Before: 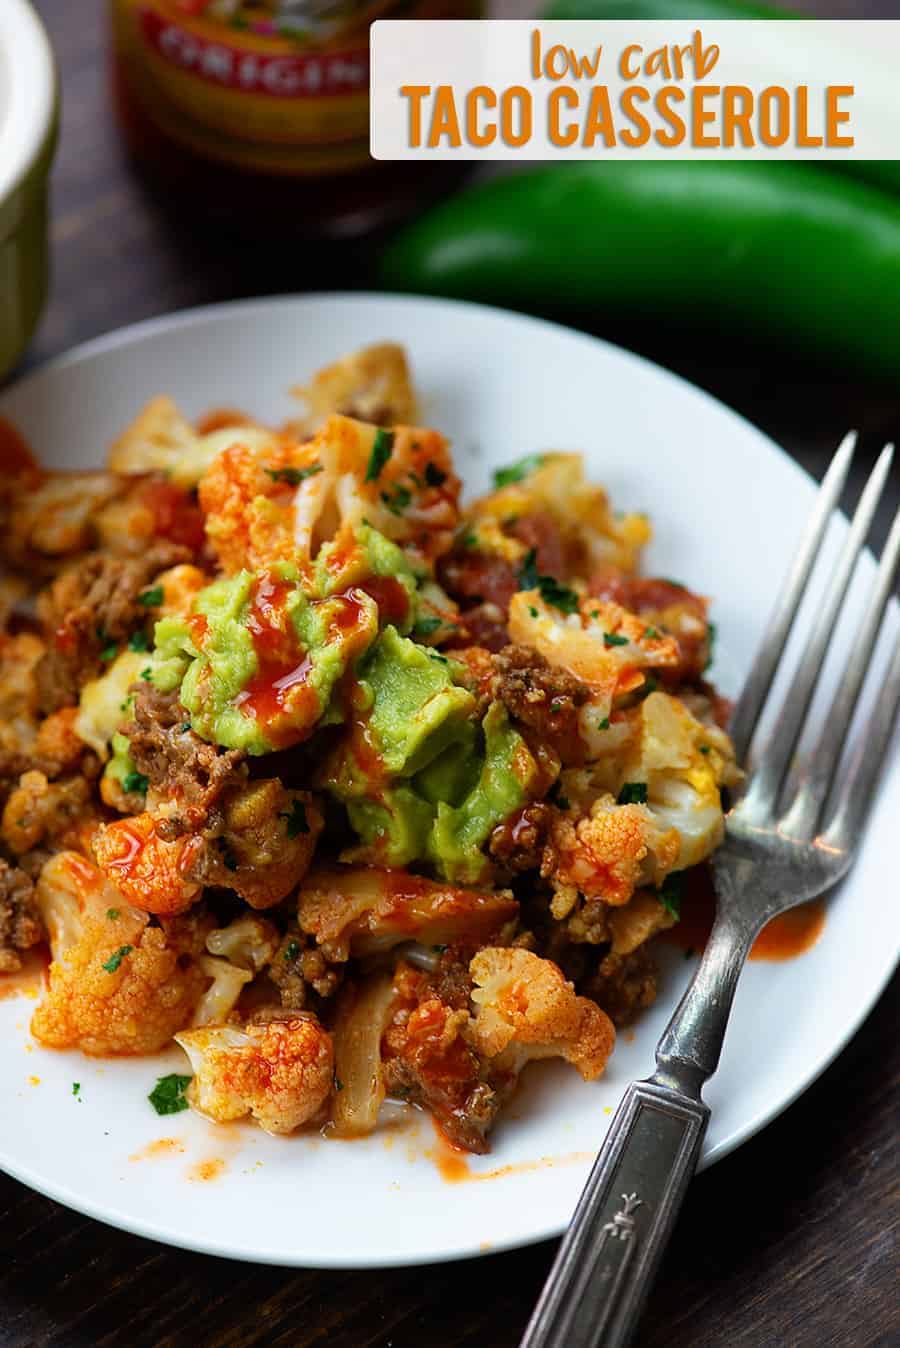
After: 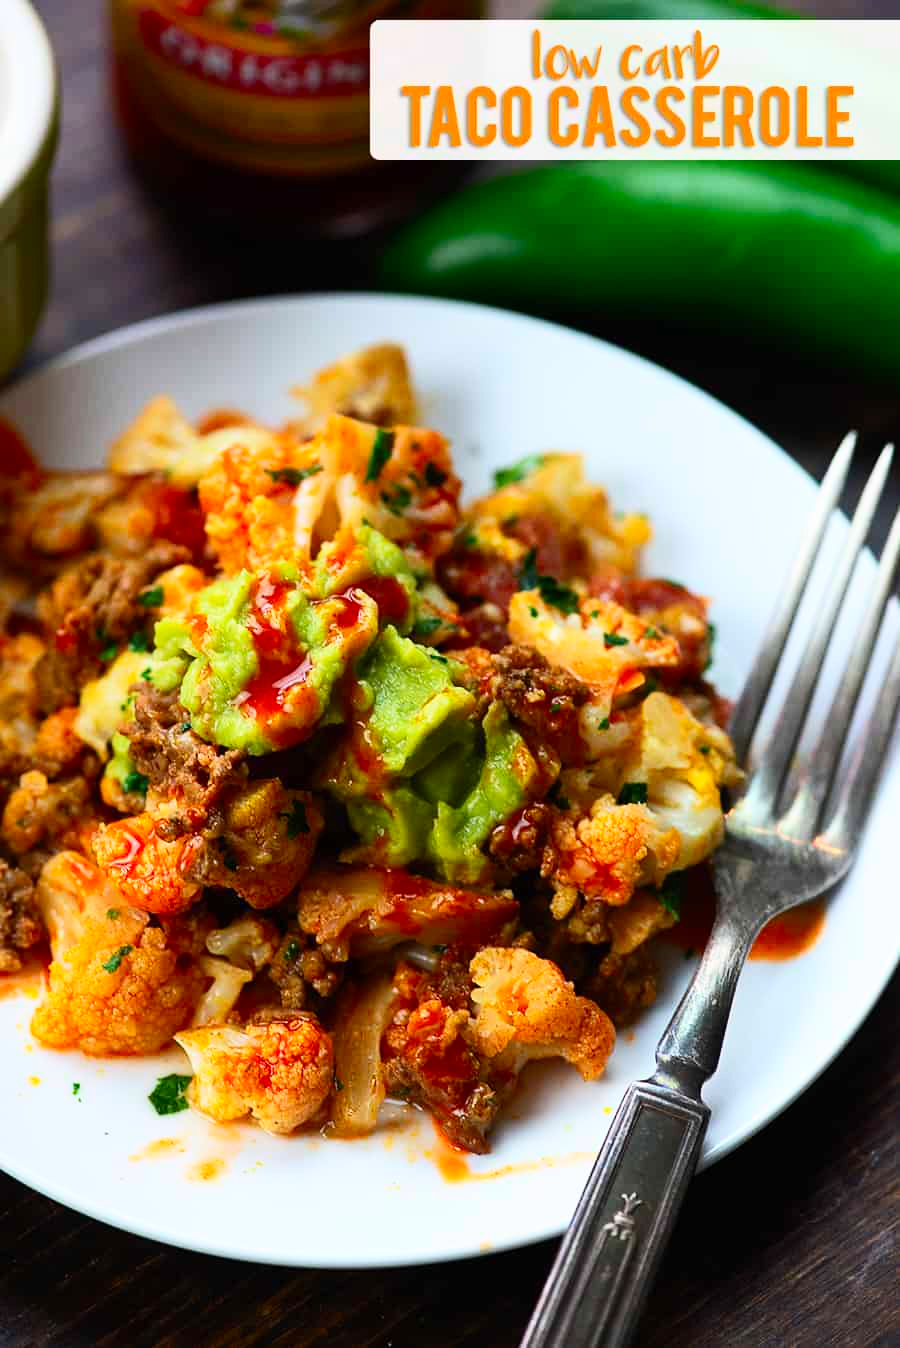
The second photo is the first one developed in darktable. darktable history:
contrast brightness saturation: contrast 0.231, brightness 0.112, saturation 0.287
